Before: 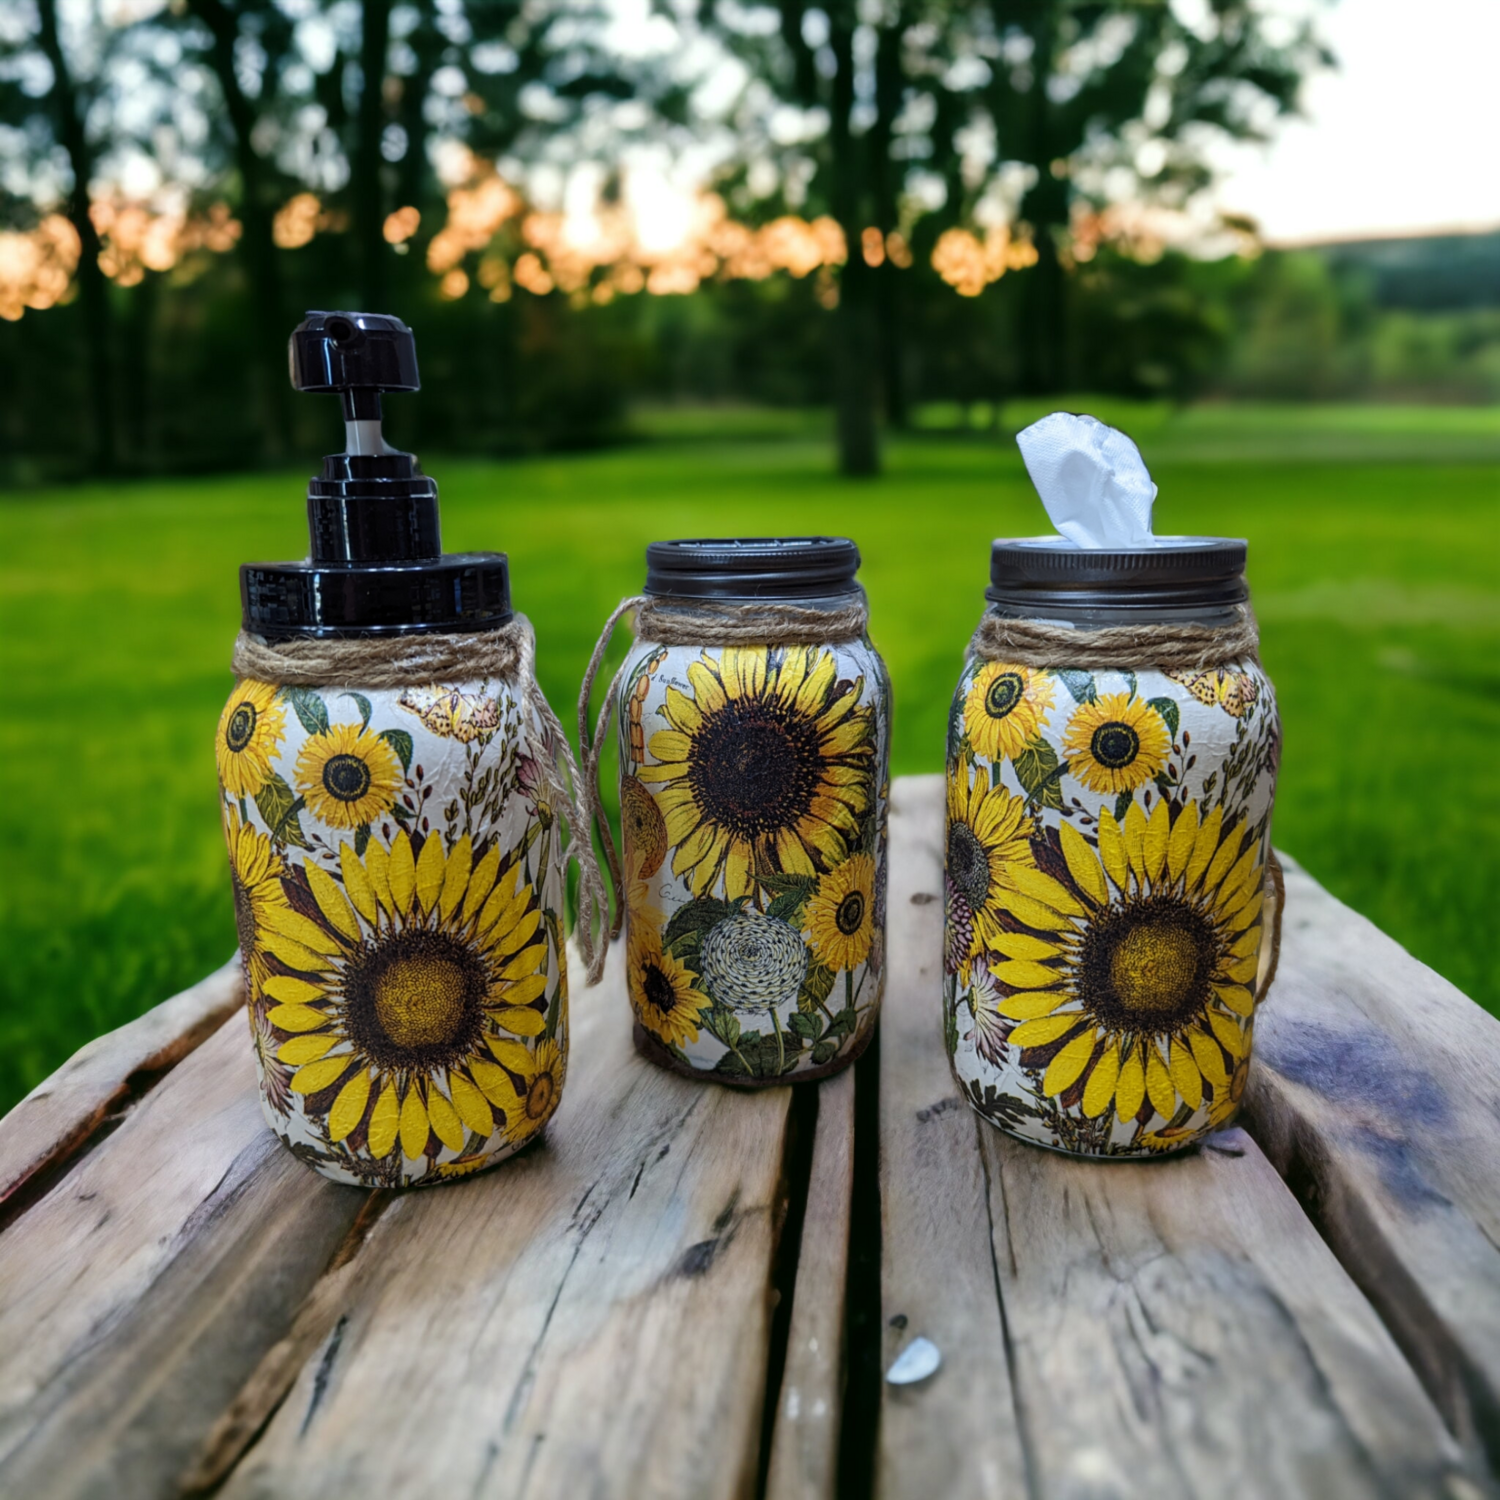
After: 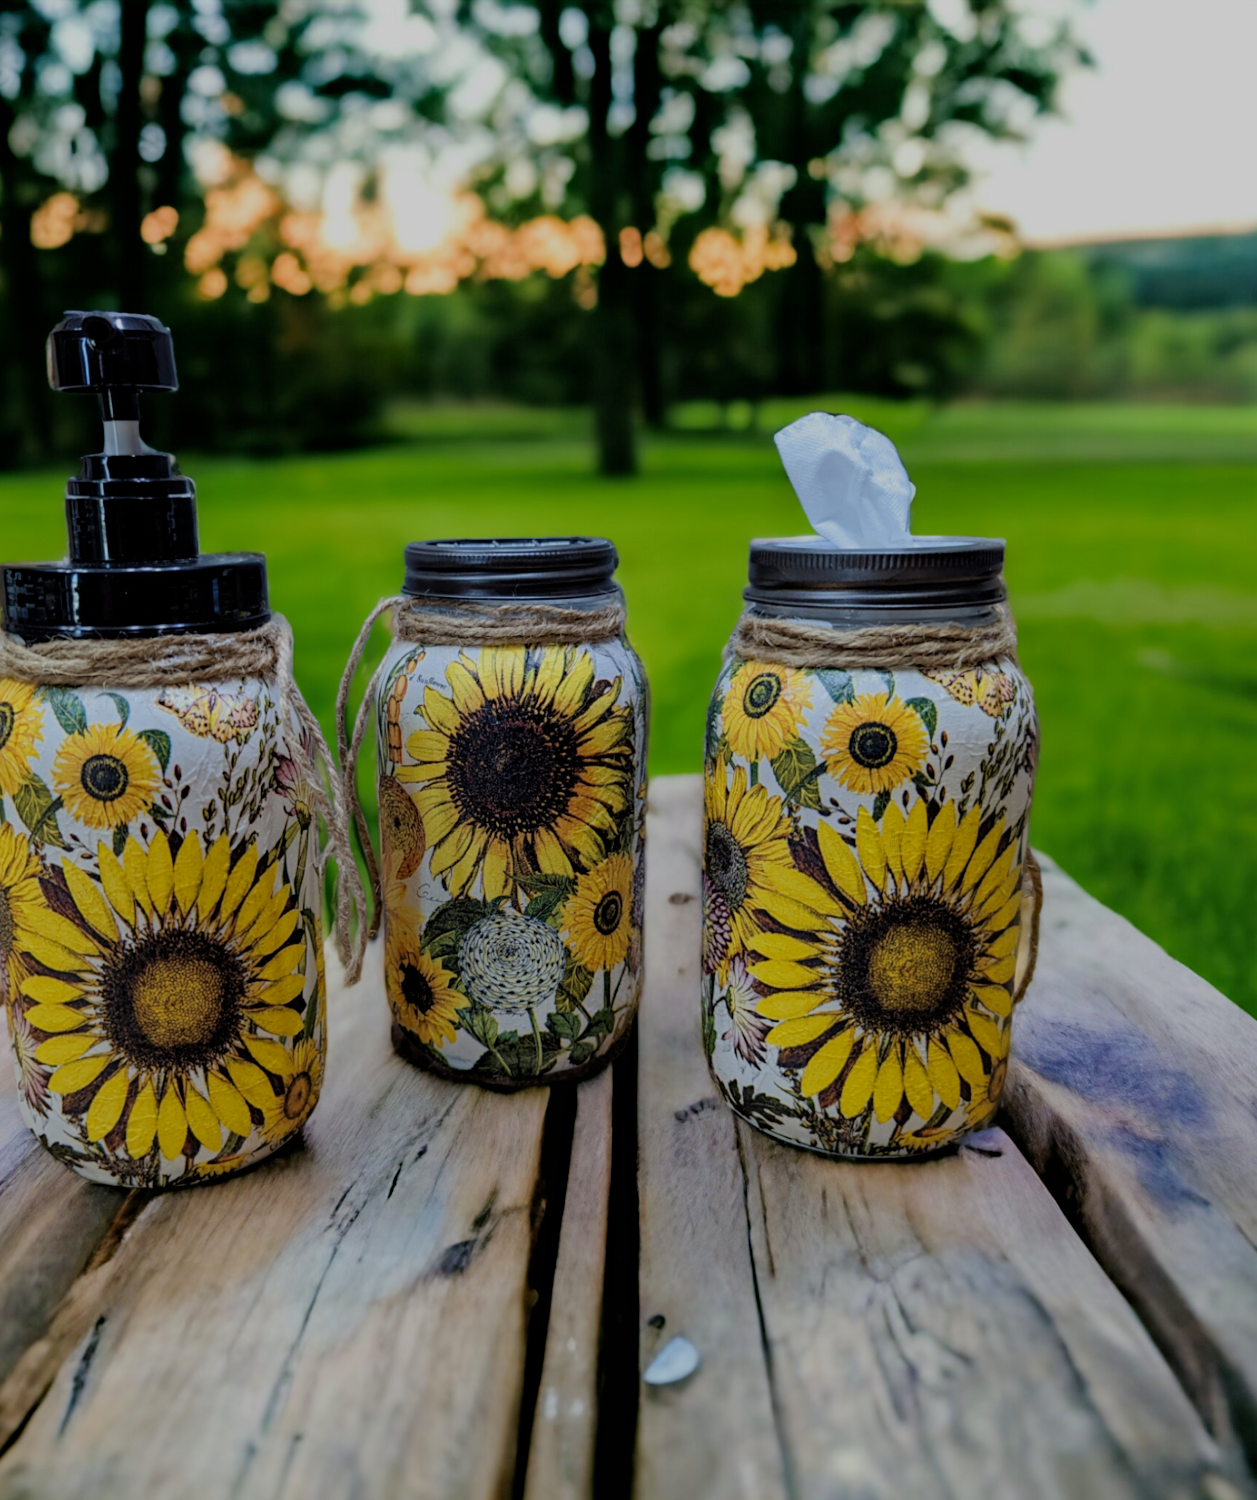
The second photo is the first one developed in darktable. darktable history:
crop: left 16.145%
velvia: strength 15%
filmic rgb: black relative exposure -6.59 EV, white relative exposure 4.71 EV, hardness 3.13, contrast 0.805
haze removal: compatibility mode true, adaptive false
